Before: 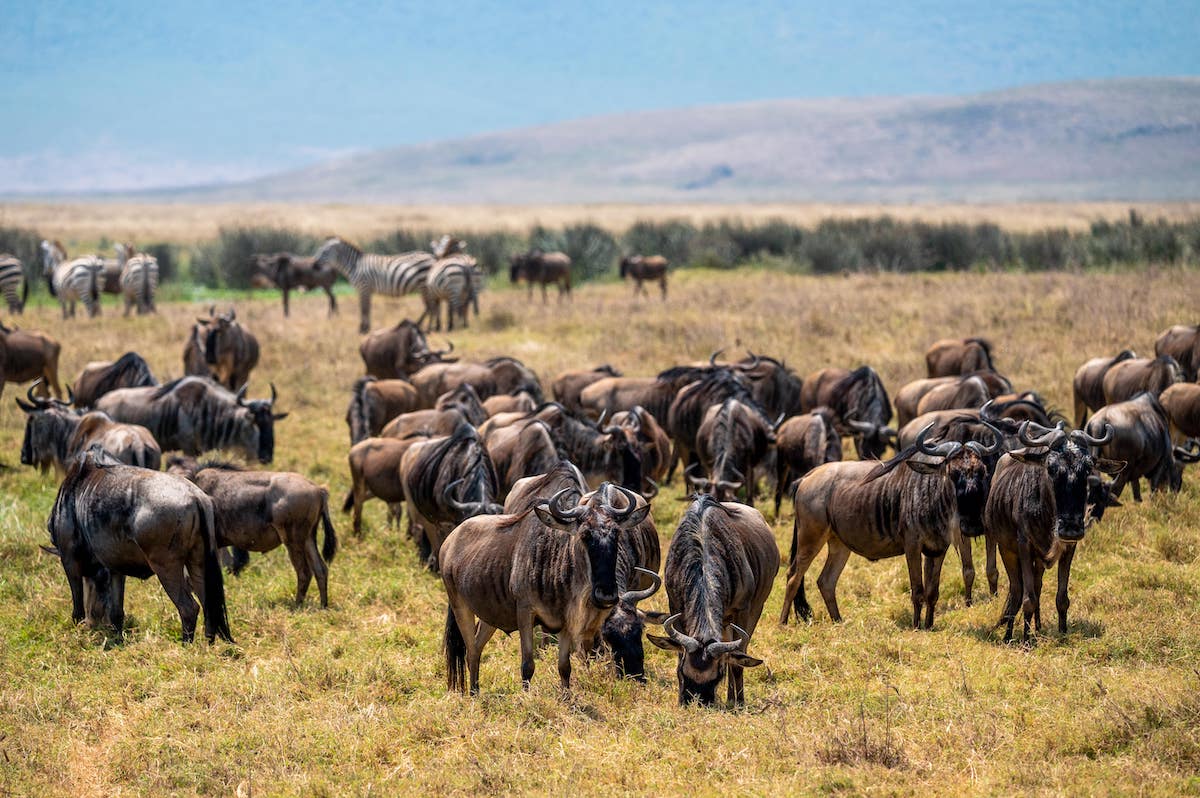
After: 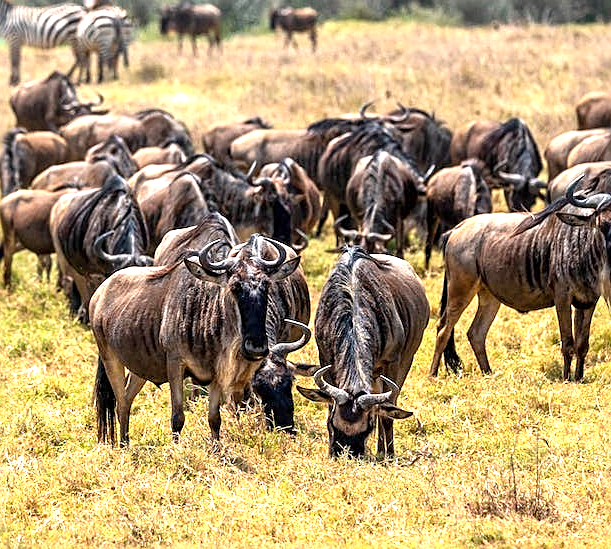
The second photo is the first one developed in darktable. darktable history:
sharpen: on, module defaults
exposure: exposure 0.943 EV, compensate highlight preservation false
crop and rotate: left 29.237%, top 31.152%, right 19.807%
